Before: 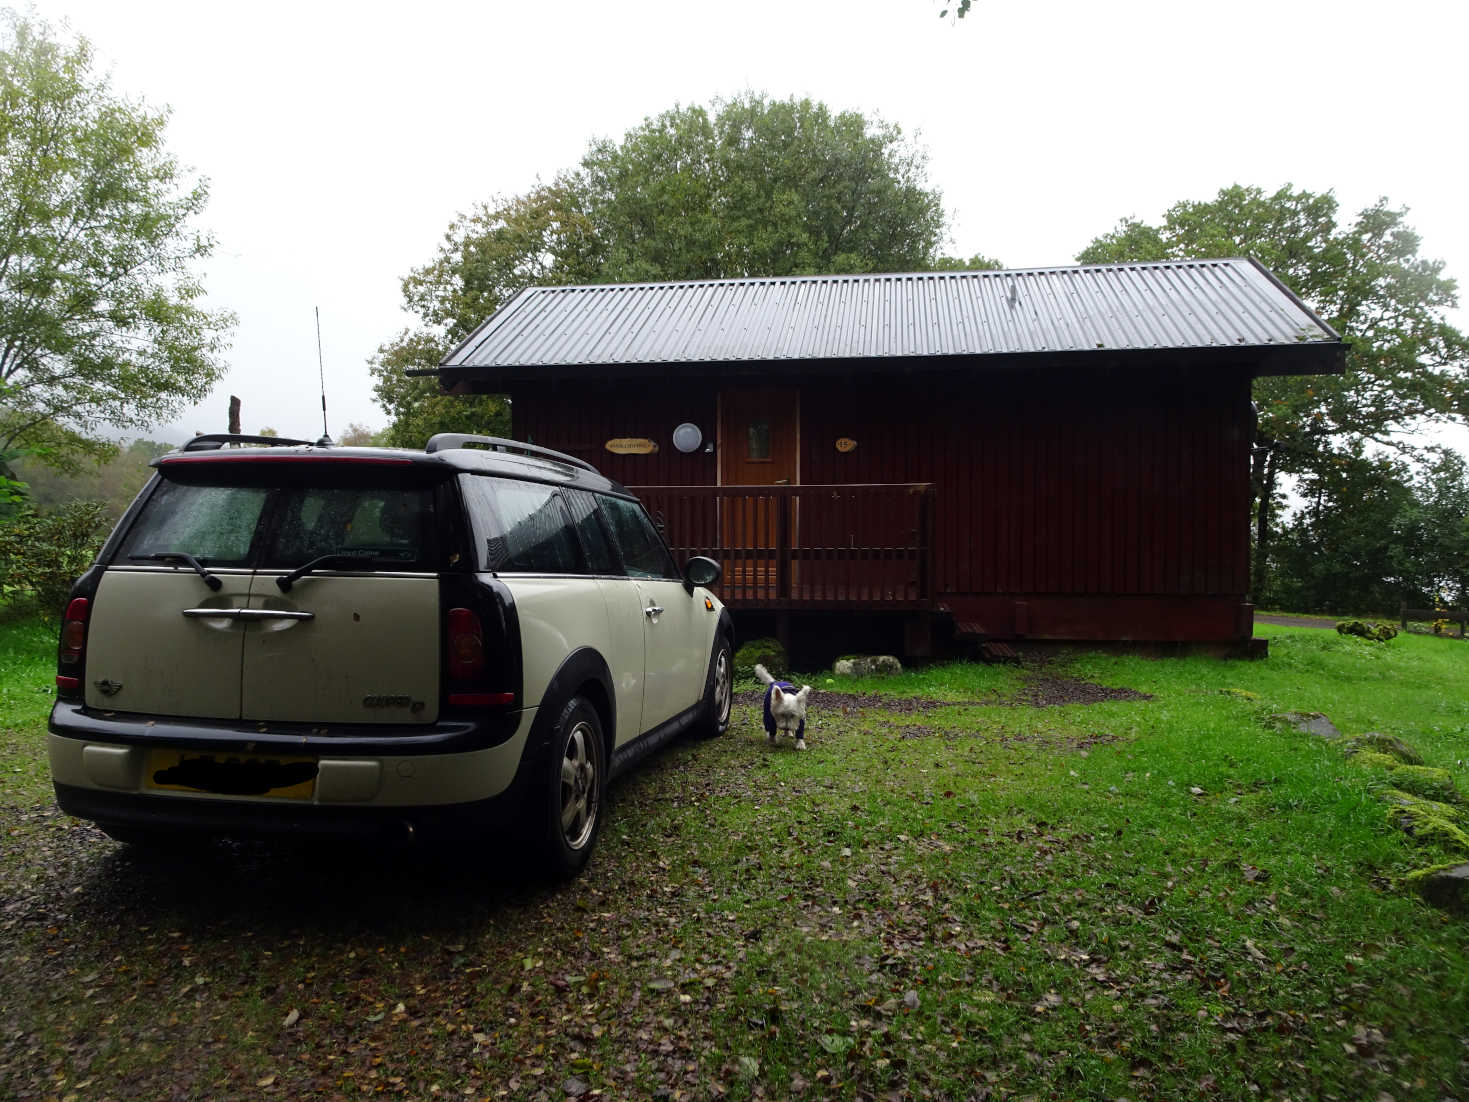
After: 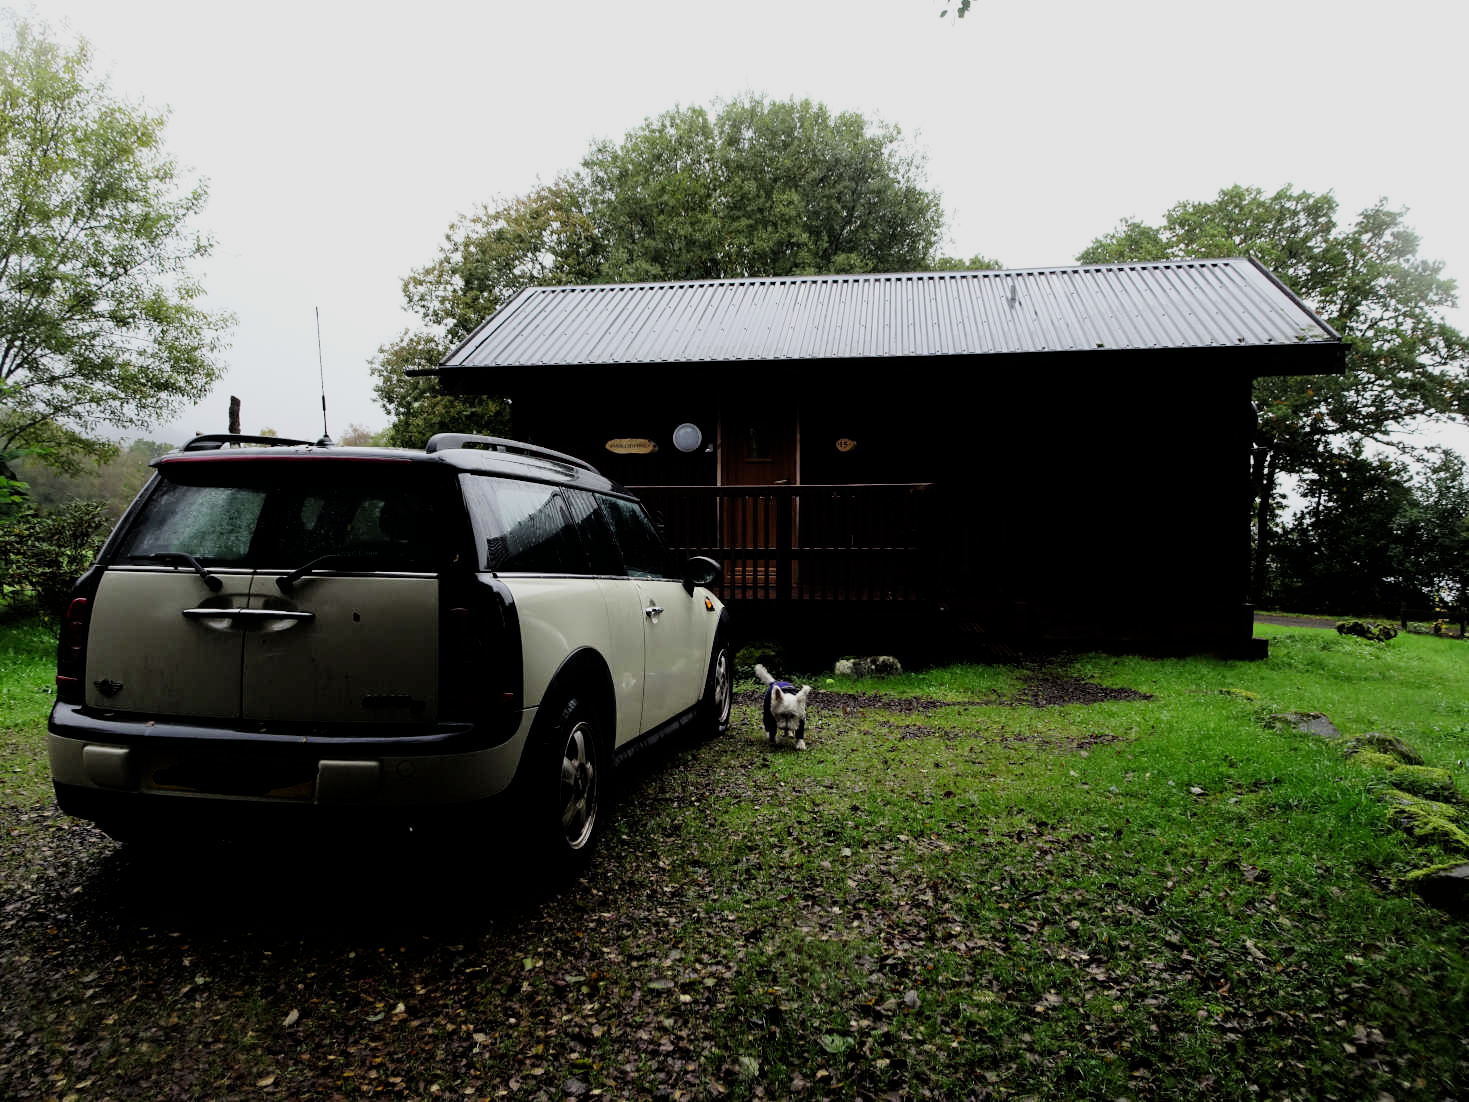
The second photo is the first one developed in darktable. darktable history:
filmic rgb: black relative exposure -5.05 EV, white relative exposure 3.97 EV, threshold 5.96 EV, hardness 2.9, contrast 1.299, iterations of high-quality reconstruction 0, enable highlight reconstruction true
